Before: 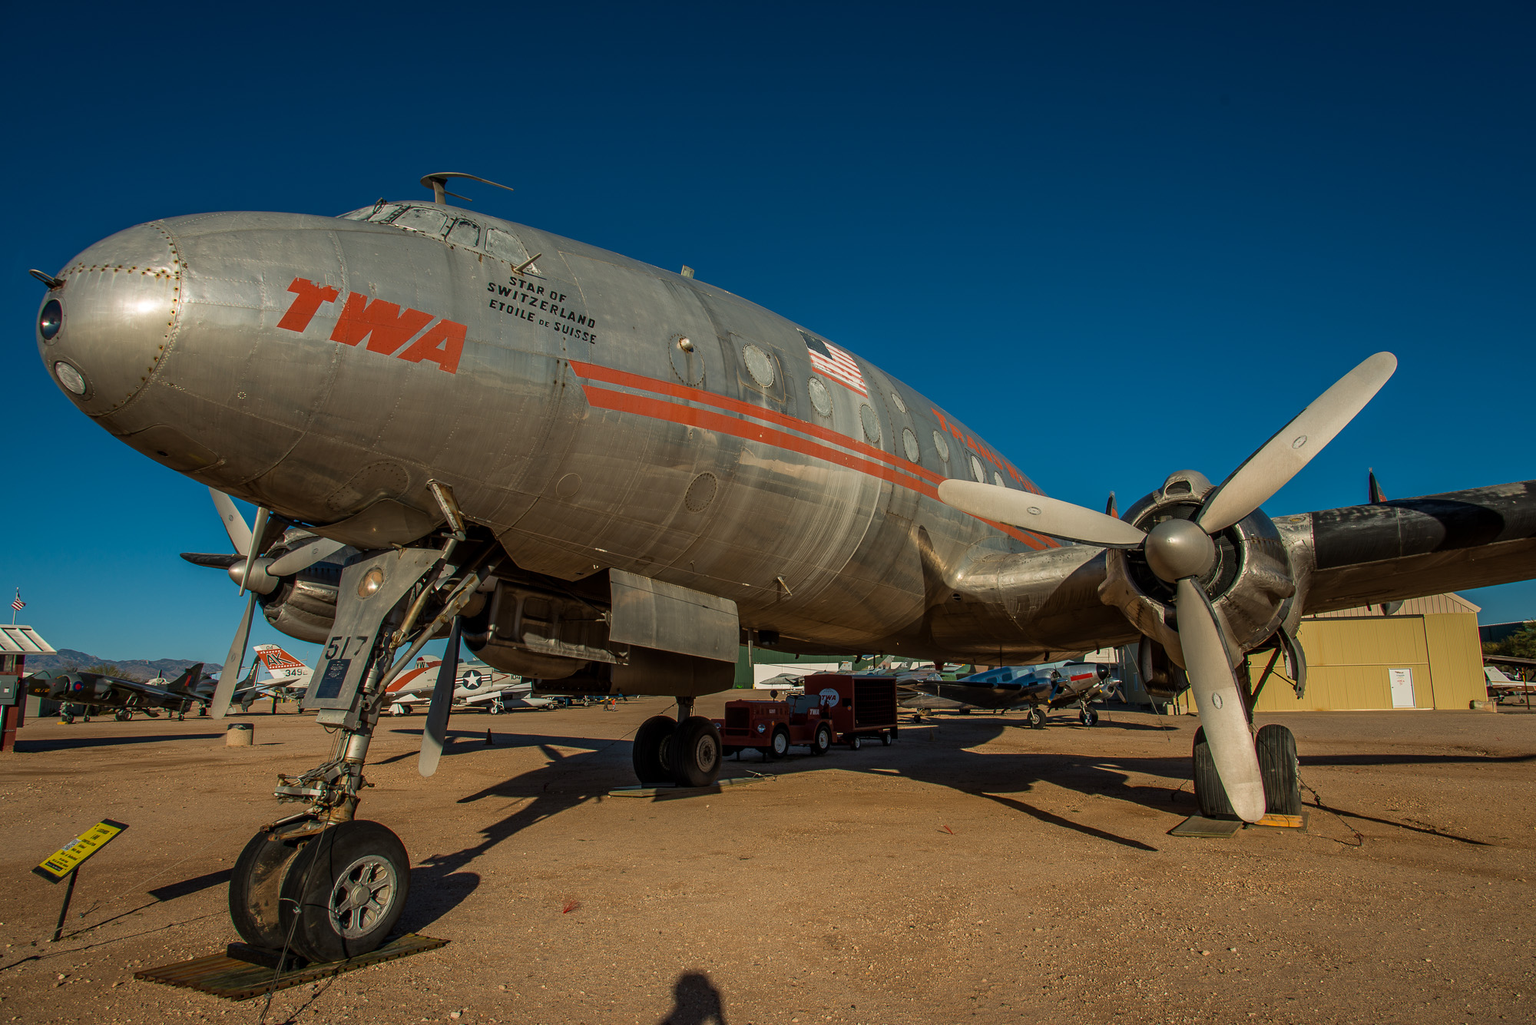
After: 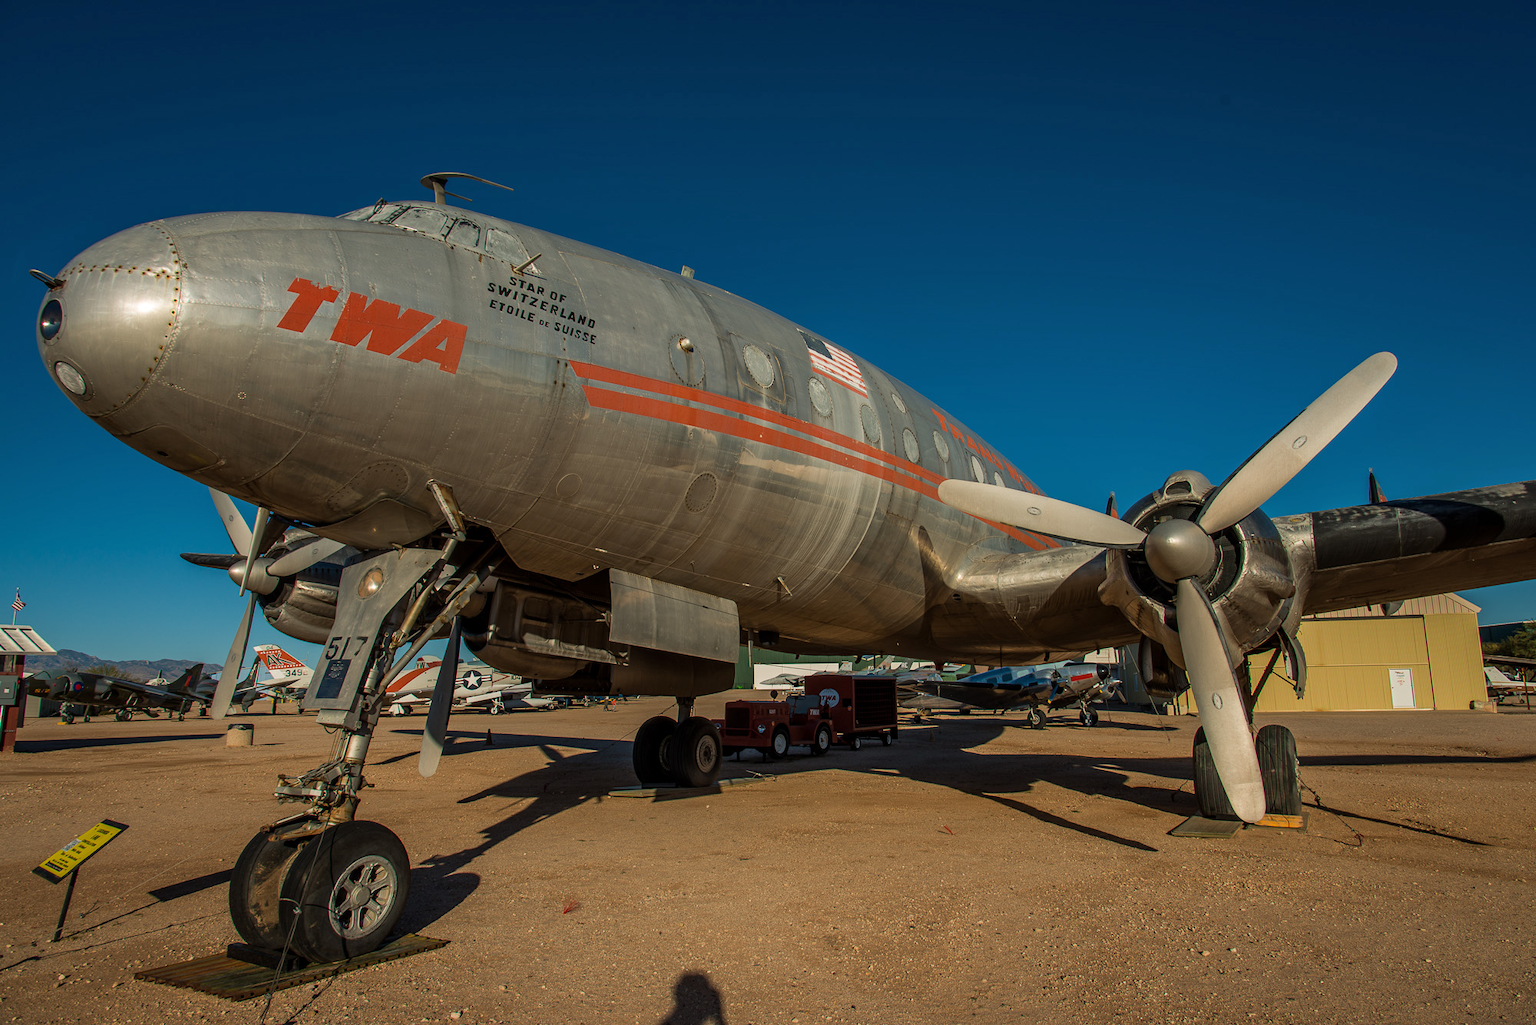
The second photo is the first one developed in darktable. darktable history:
exposure: compensate exposure bias true, compensate highlight preservation false
shadows and highlights: shadows 20.91, highlights -82.73, soften with gaussian
